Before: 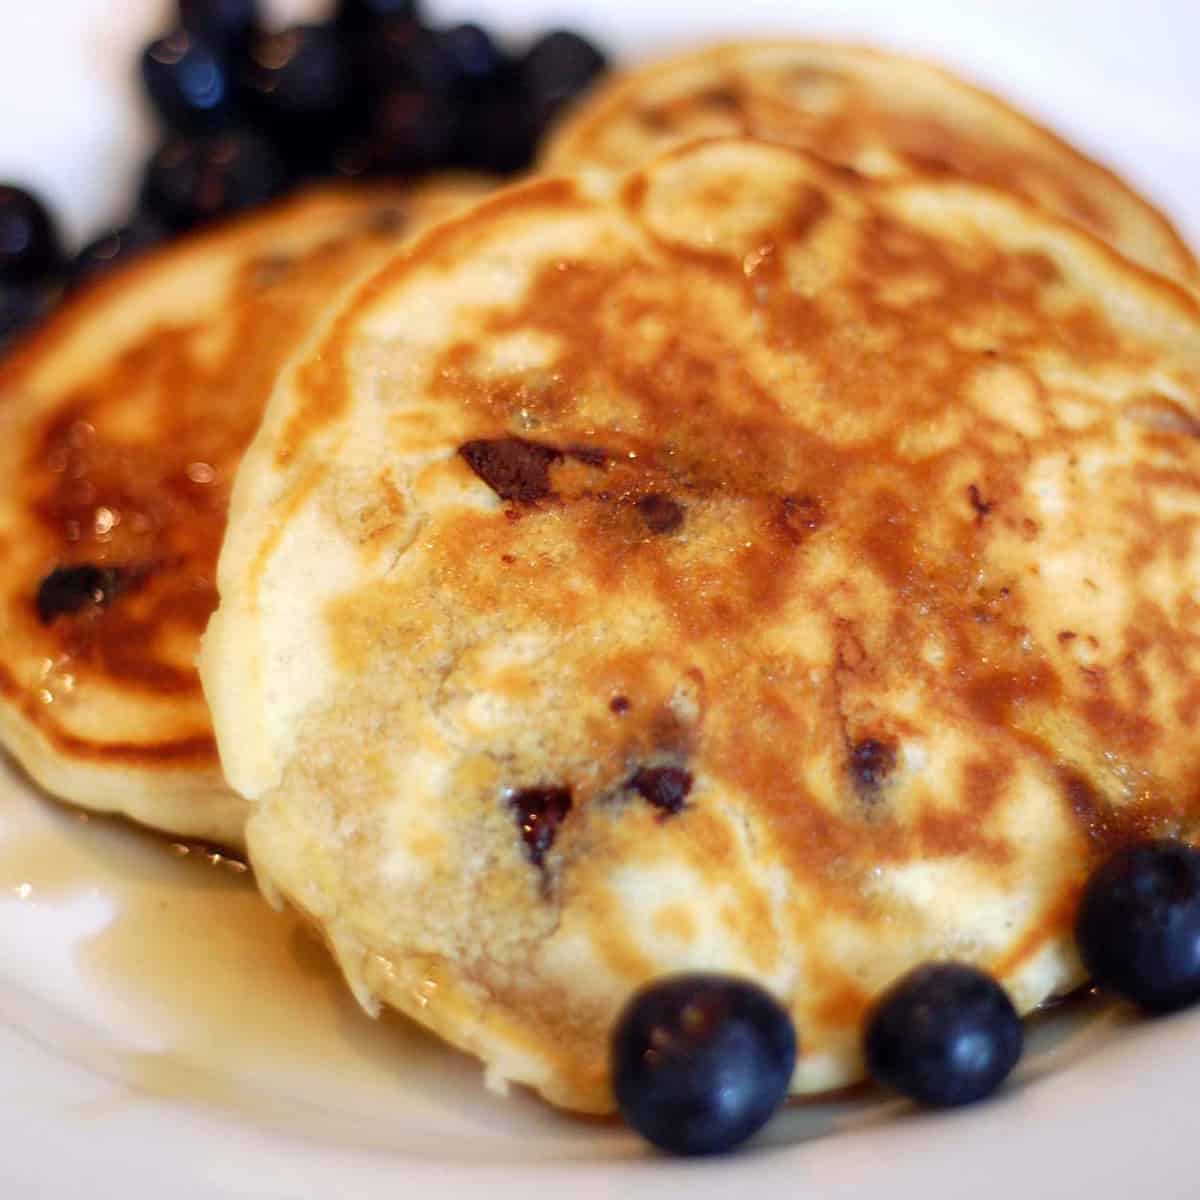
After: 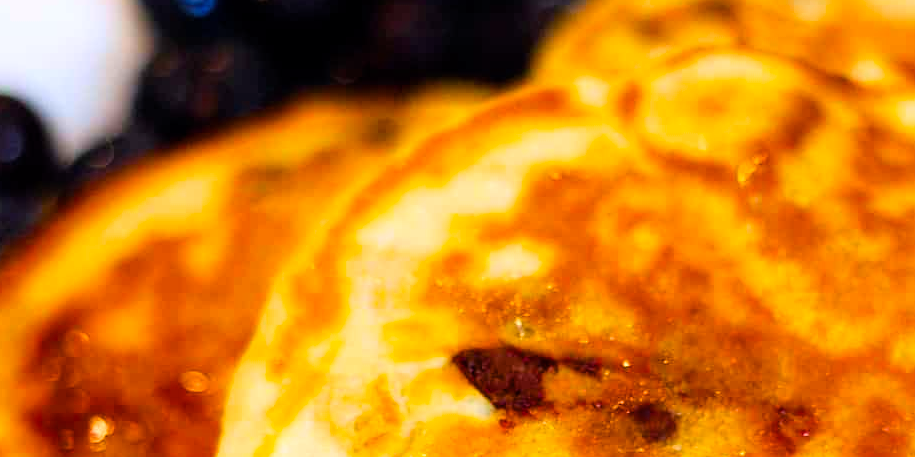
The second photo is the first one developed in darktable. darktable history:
crop: left 0.579%, top 7.627%, right 23.167%, bottom 54.275%
tone curve: curves: ch0 [(0, 0) (0.004, 0.001) (0.133, 0.112) (0.325, 0.362) (0.832, 0.893) (1, 1)], color space Lab, linked channels, preserve colors none
color balance rgb: linear chroma grading › global chroma 15%, perceptual saturation grading › global saturation 30%
